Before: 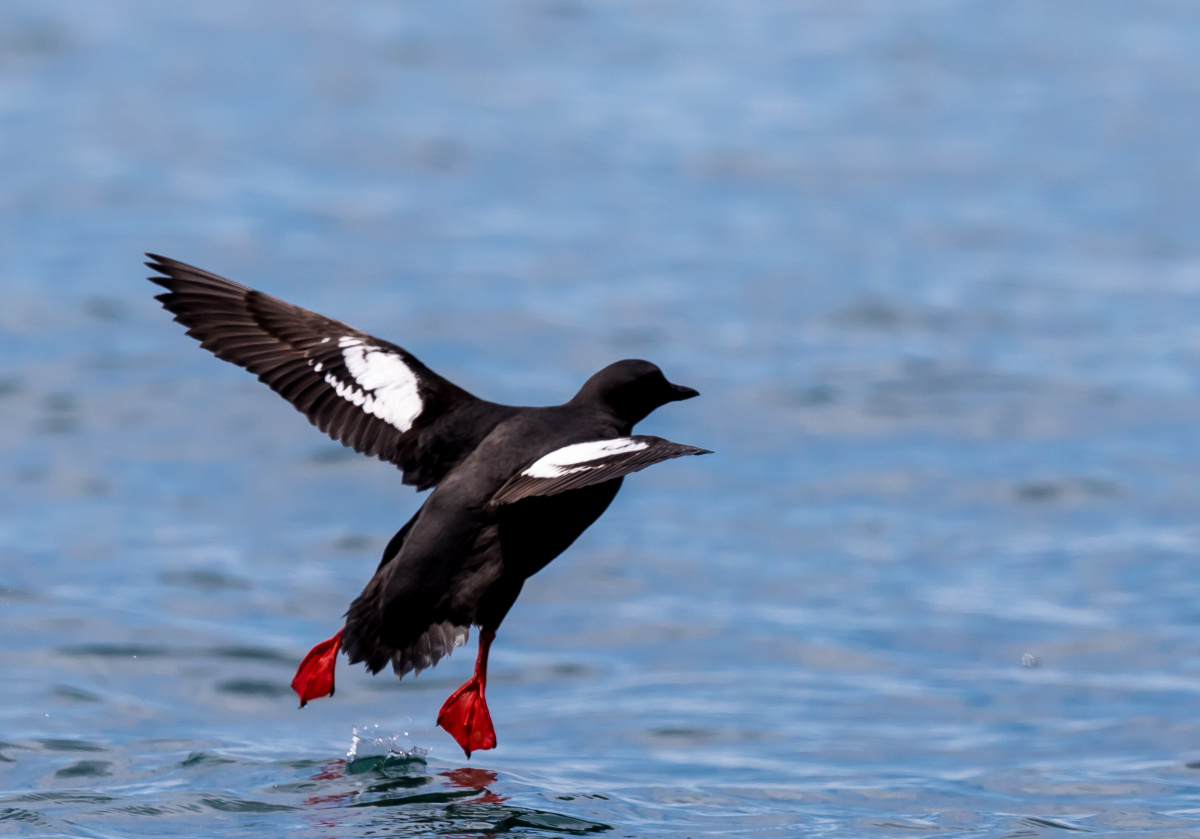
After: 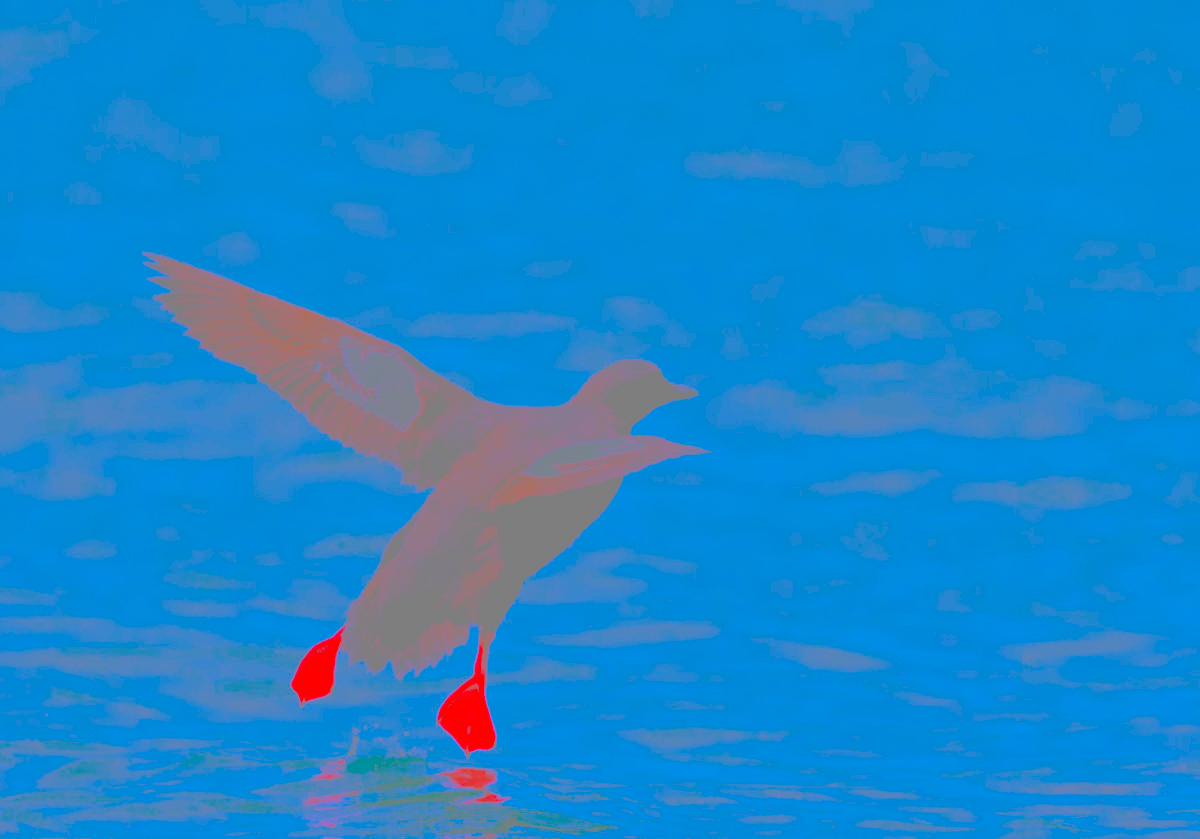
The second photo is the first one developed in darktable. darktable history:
contrast brightness saturation: contrast -0.99, brightness -0.17, saturation 0.75
white balance: red 0.982, blue 1.018
sharpen: on, module defaults
tone curve: curves: ch0 [(0, 0) (0.003, 0.003) (0.011, 0.012) (0.025, 0.026) (0.044, 0.046) (0.069, 0.072) (0.1, 0.104) (0.136, 0.141) (0.177, 0.185) (0.224, 0.247) (0.277, 0.335) (0.335, 0.447) (0.399, 0.539) (0.468, 0.636) (0.543, 0.723) (0.623, 0.803) (0.709, 0.873) (0.801, 0.936) (0.898, 0.978) (1, 1)], preserve colors none
